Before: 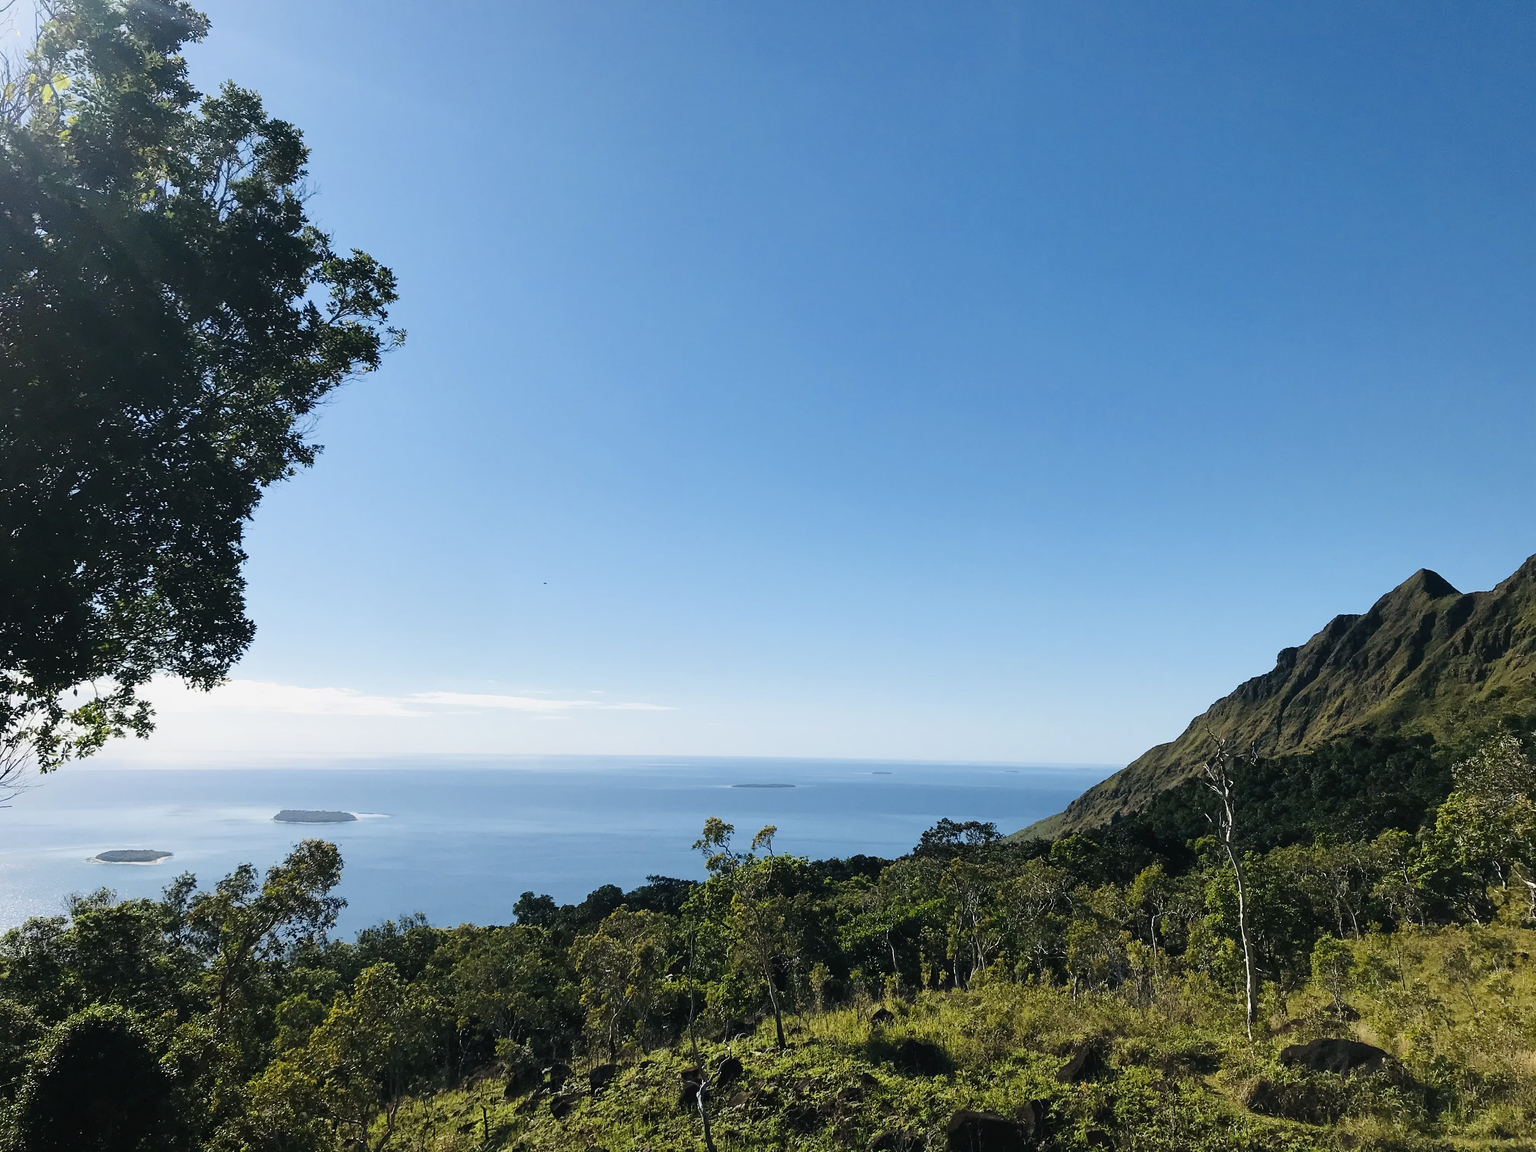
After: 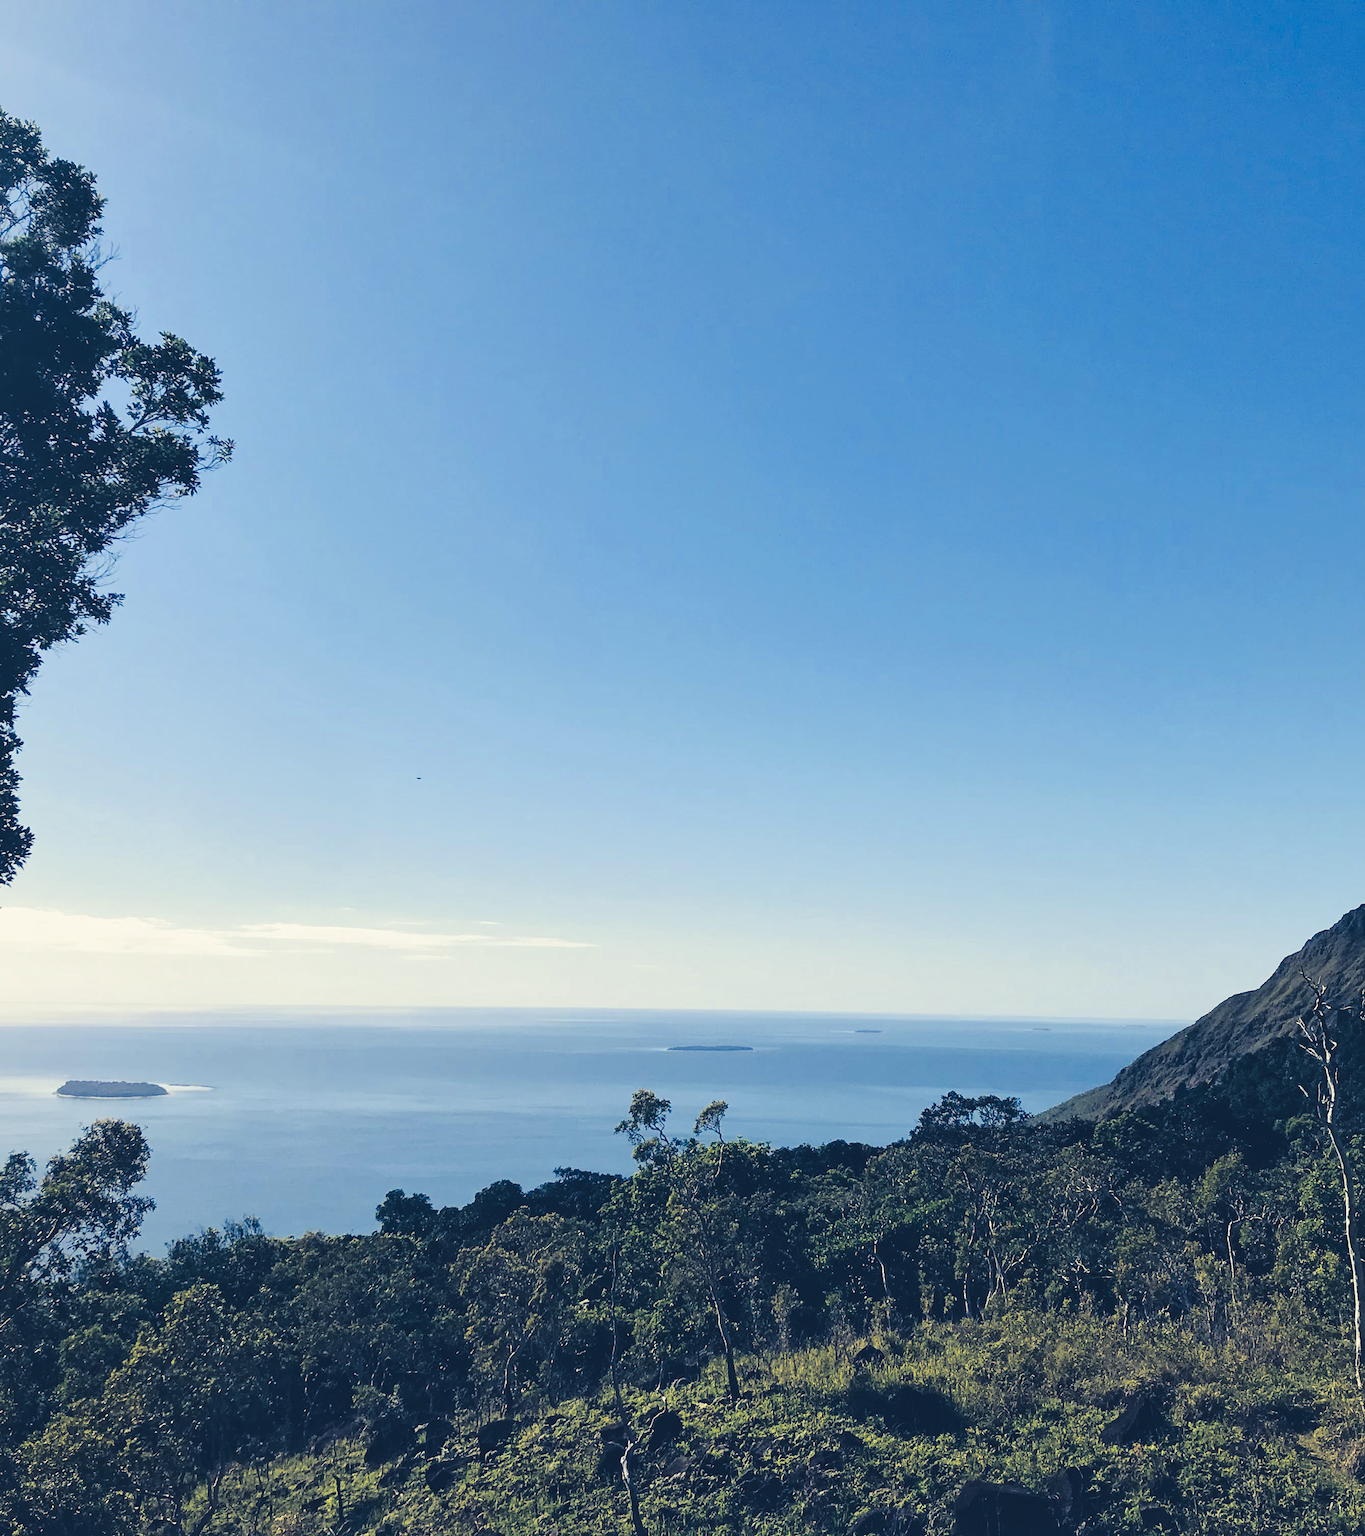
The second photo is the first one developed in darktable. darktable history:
crop and rotate: left 15.055%, right 18.278%
local contrast: mode bilateral grid, contrast 20, coarseness 50, detail 120%, midtone range 0.2
split-toning: shadows › hue 226.8°, shadows › saturation 0.84
color balance rgb: shadows lift › chroma 3%, shadows lift › hue 280.8°, power › hue 330°, highlights gain › chroma 3%, highlights gain › hue 75.6°, global offset › luminance 2%, perceptual saturation grading › global saturation 20%, perceptual saturation grading › highlights -25%, perceptual saturation grading › shadows 50%, global vibrance 20.33%
